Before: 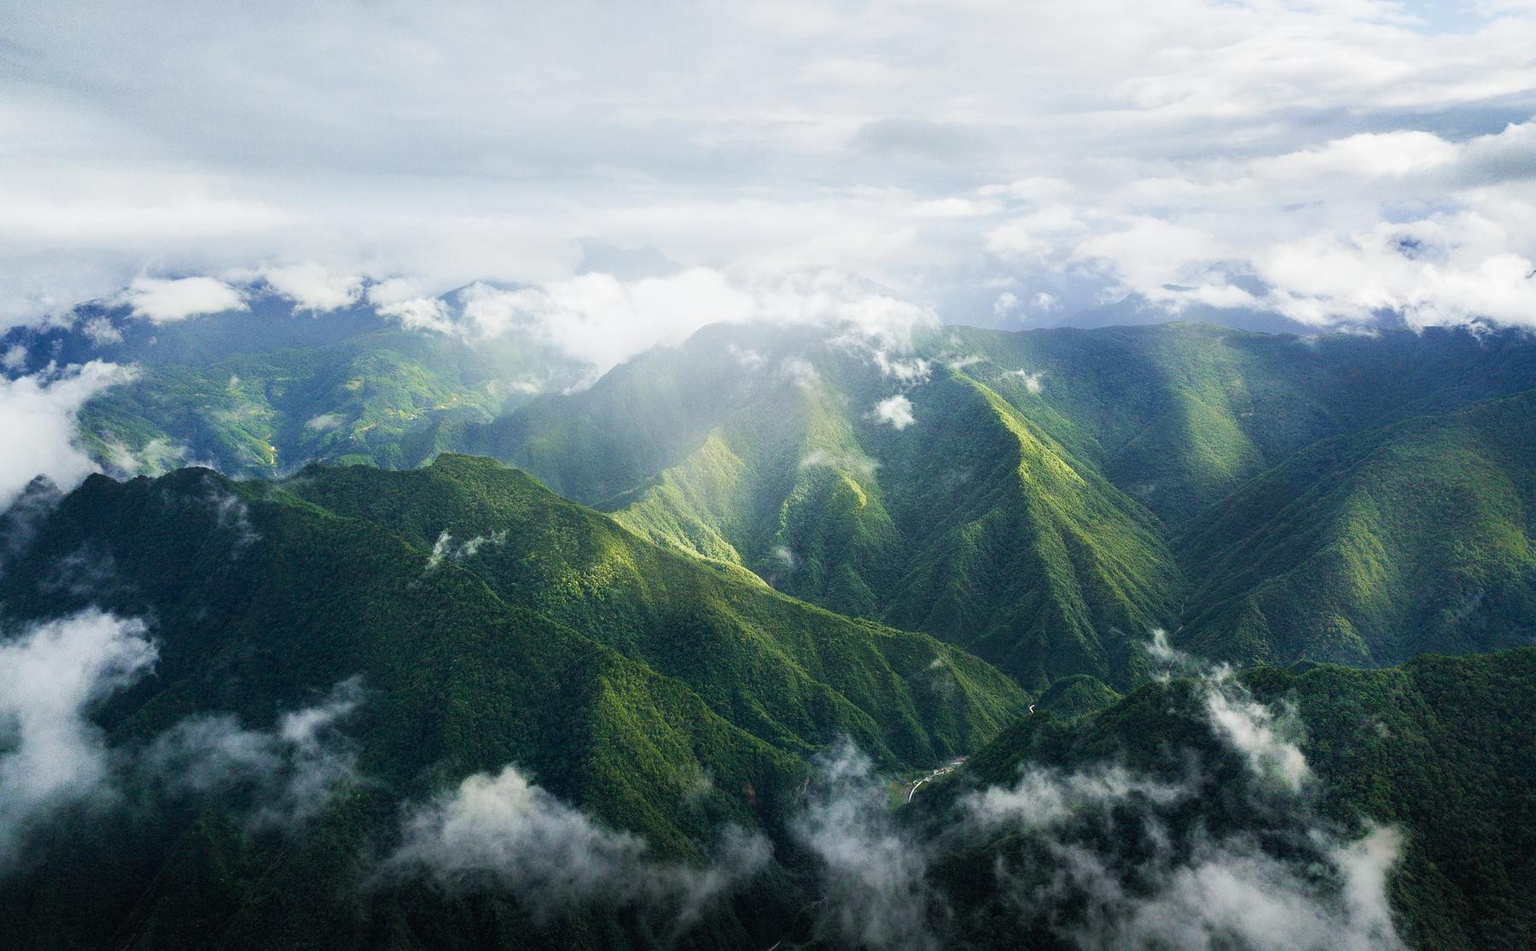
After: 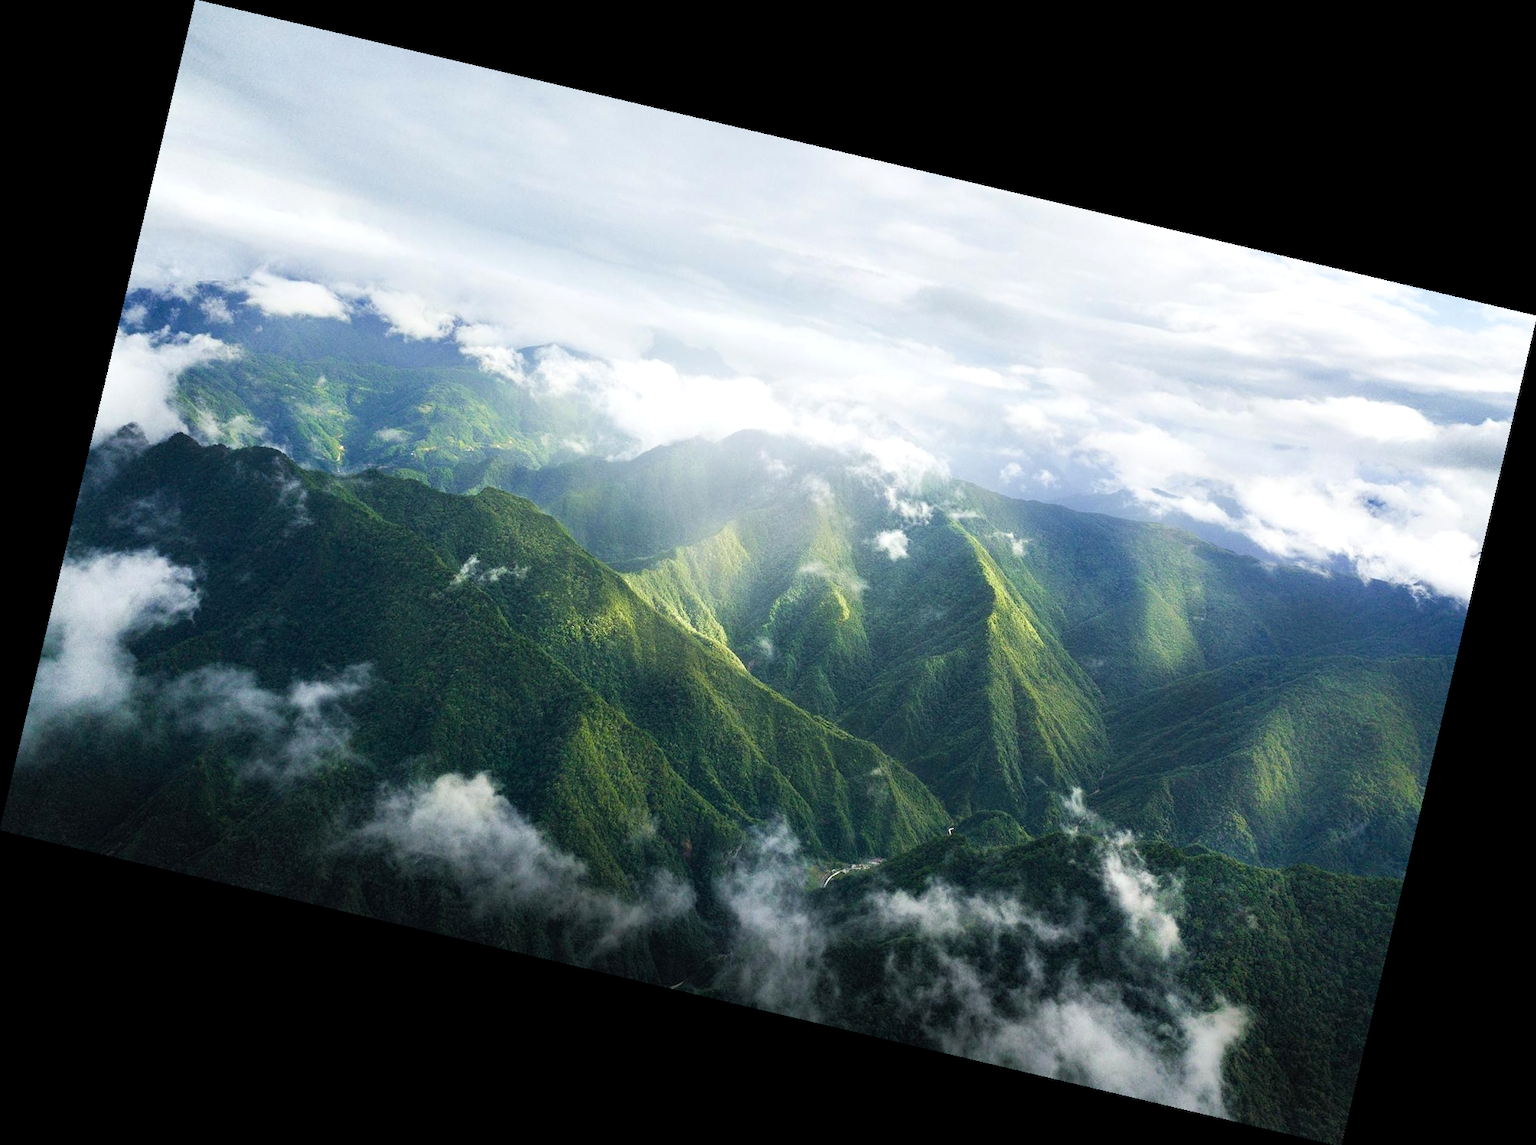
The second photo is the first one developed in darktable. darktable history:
exposure: exposure 0.236 EV, compensate highlight preservation false
rotate and perspective: rotation 13.27°, automatic cropping off
